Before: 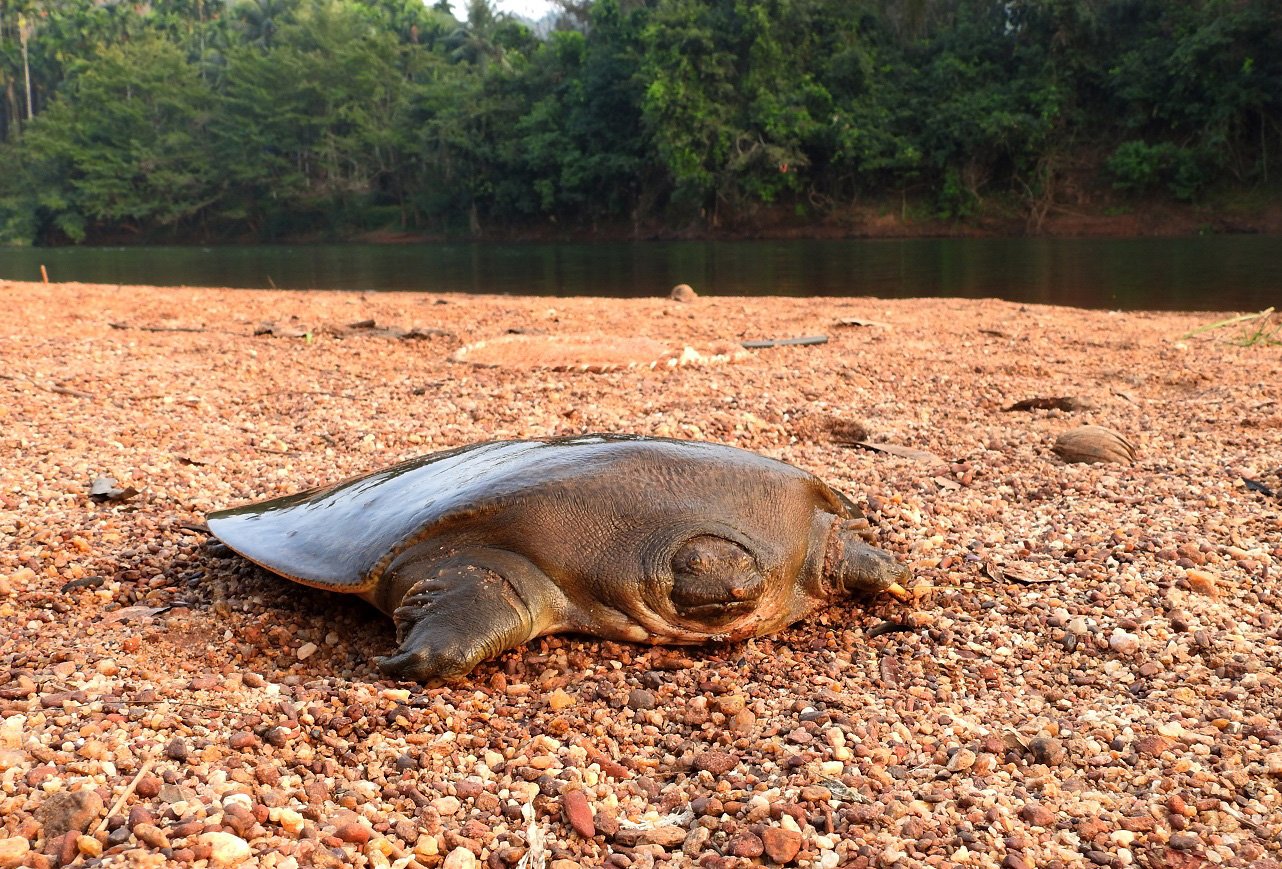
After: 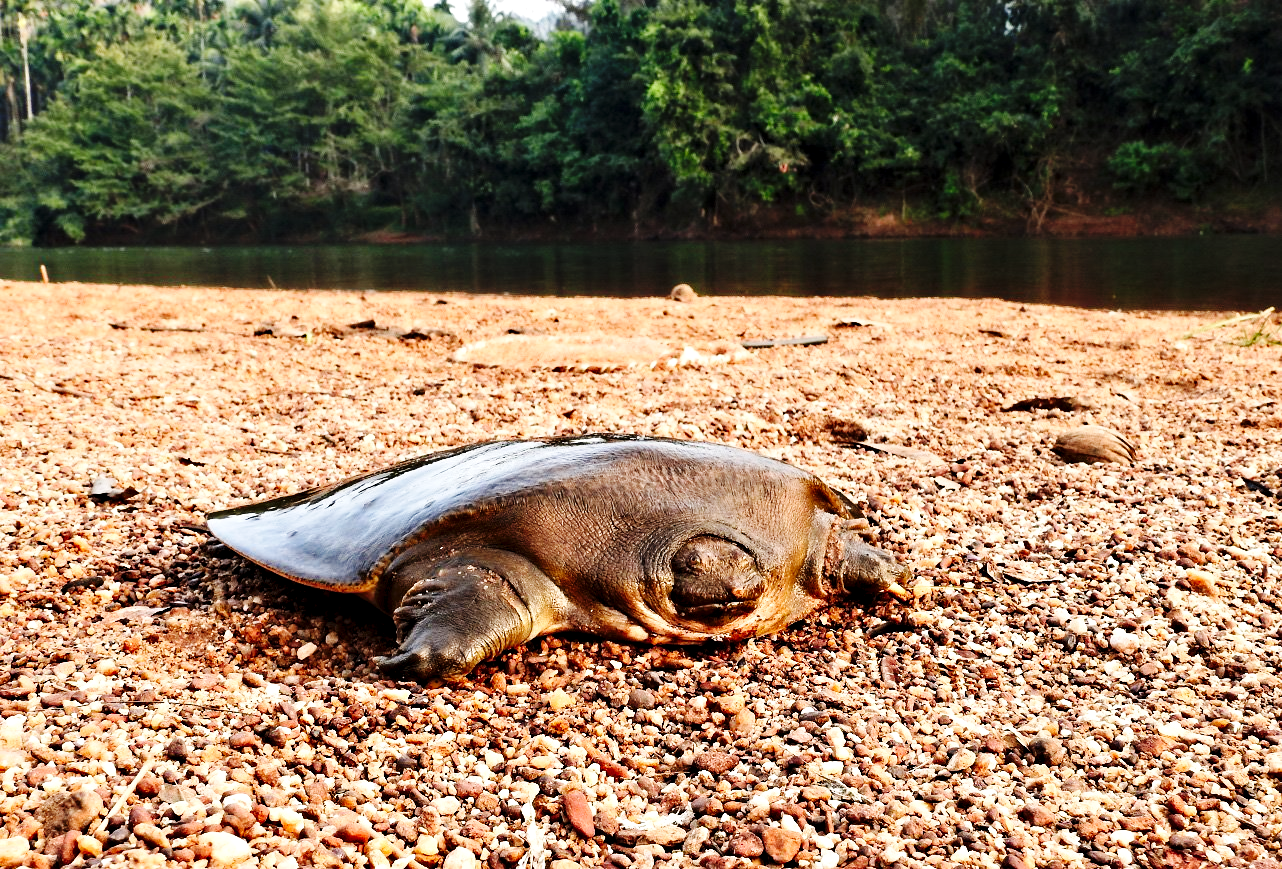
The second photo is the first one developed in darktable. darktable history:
contrast equalizer: y [[0.511, 0.558, 0.631, 0.632, 0.559, 0.512], [0.5 ×6], [0.507, 0.559, 0.627, 0.644, 0.647, 0.647], [0 ×6], [0 ×6]]
base curve: curves: ch0 [(0, 0) (0.036, 0.025) (0.121, 0.166) (0.206, 0.329) (0.605, 0.79) (1, 1)], preserve colors none
